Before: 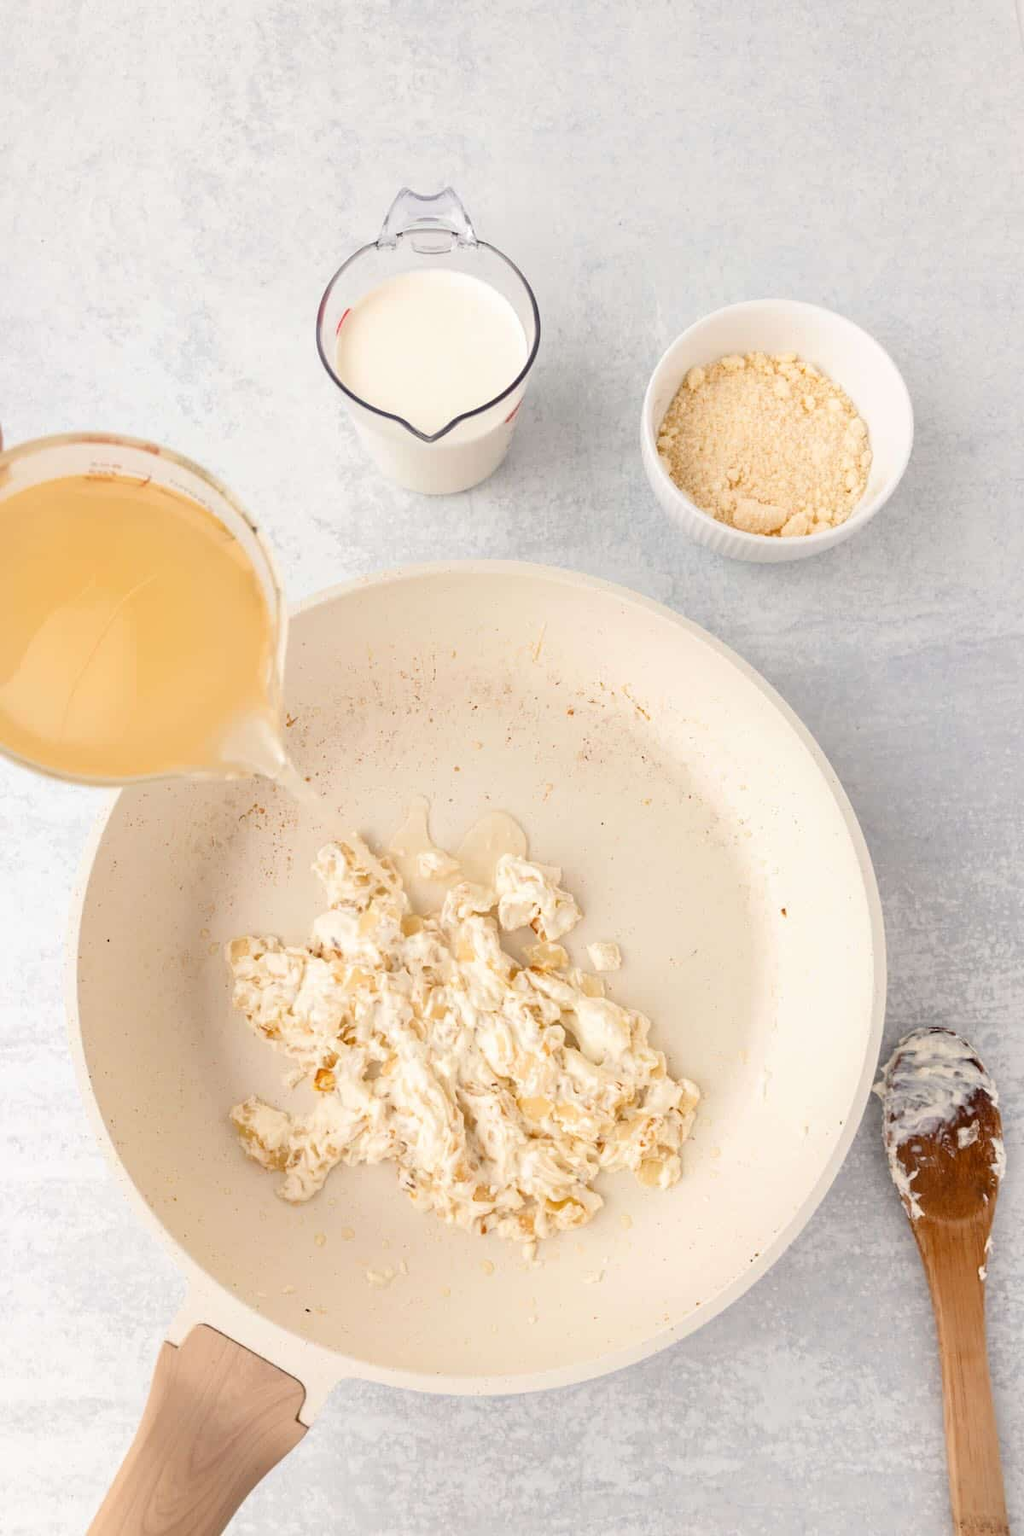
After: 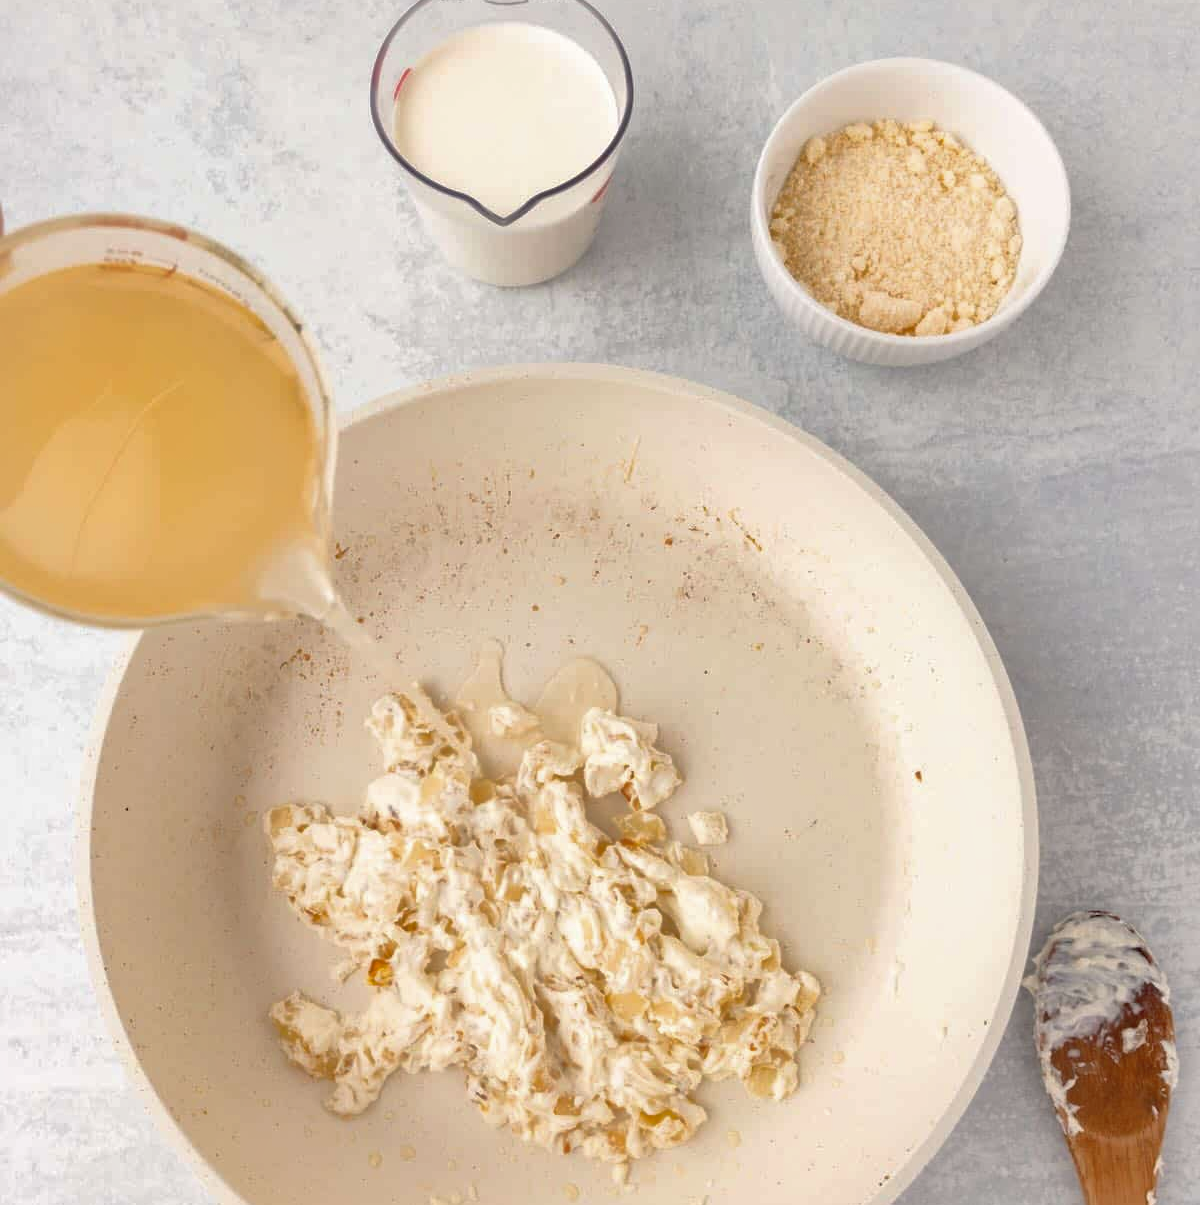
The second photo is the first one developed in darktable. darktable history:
shadows and highlights: on, module defaults
crop: top 16.304%, bottom 16.718%
contrast brightness saturation: contrast 0.01, saturation -0.047
